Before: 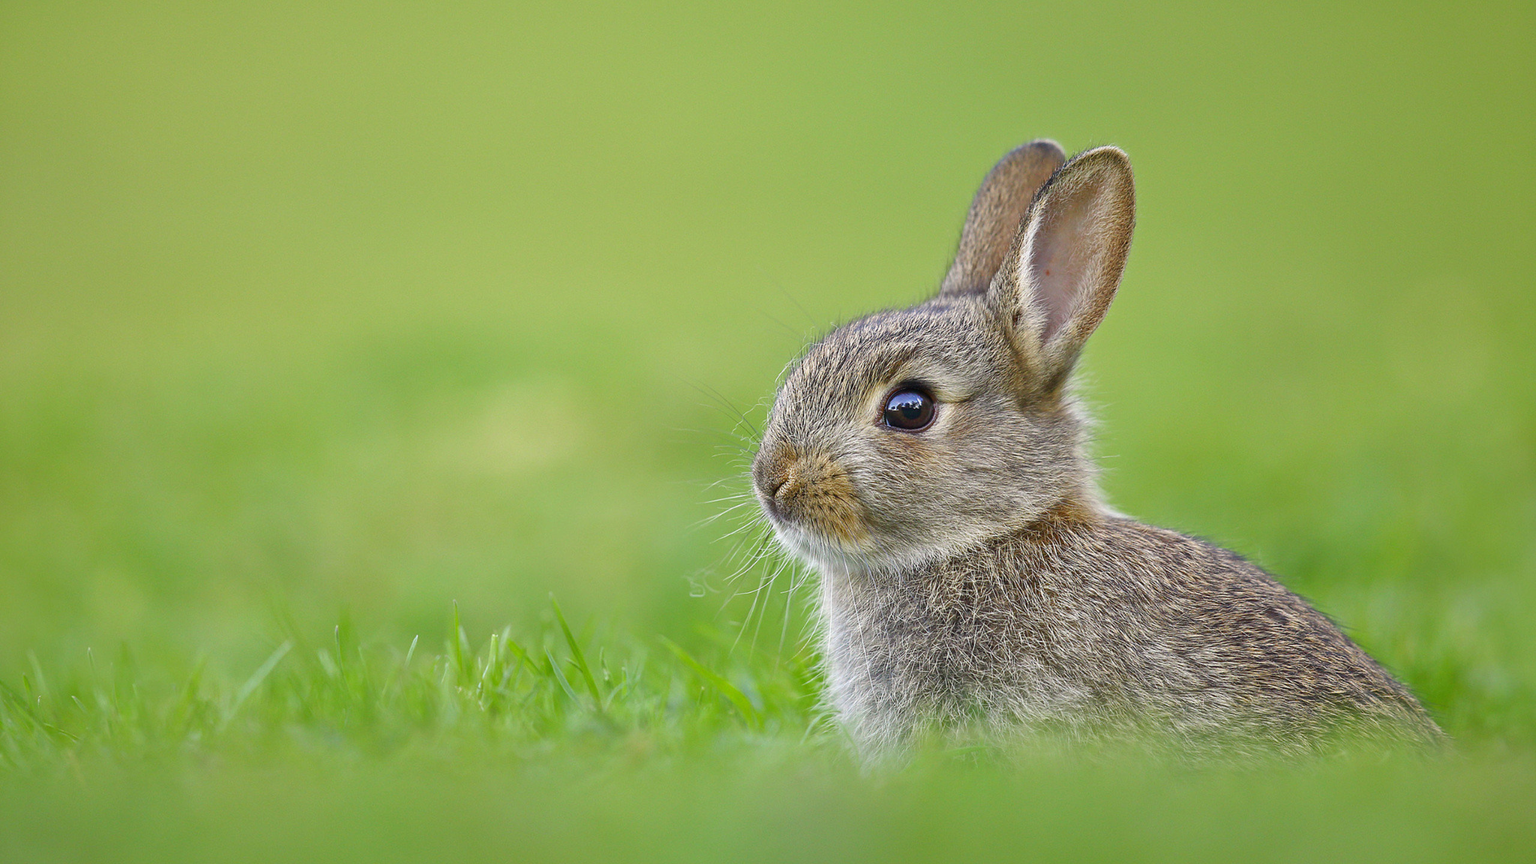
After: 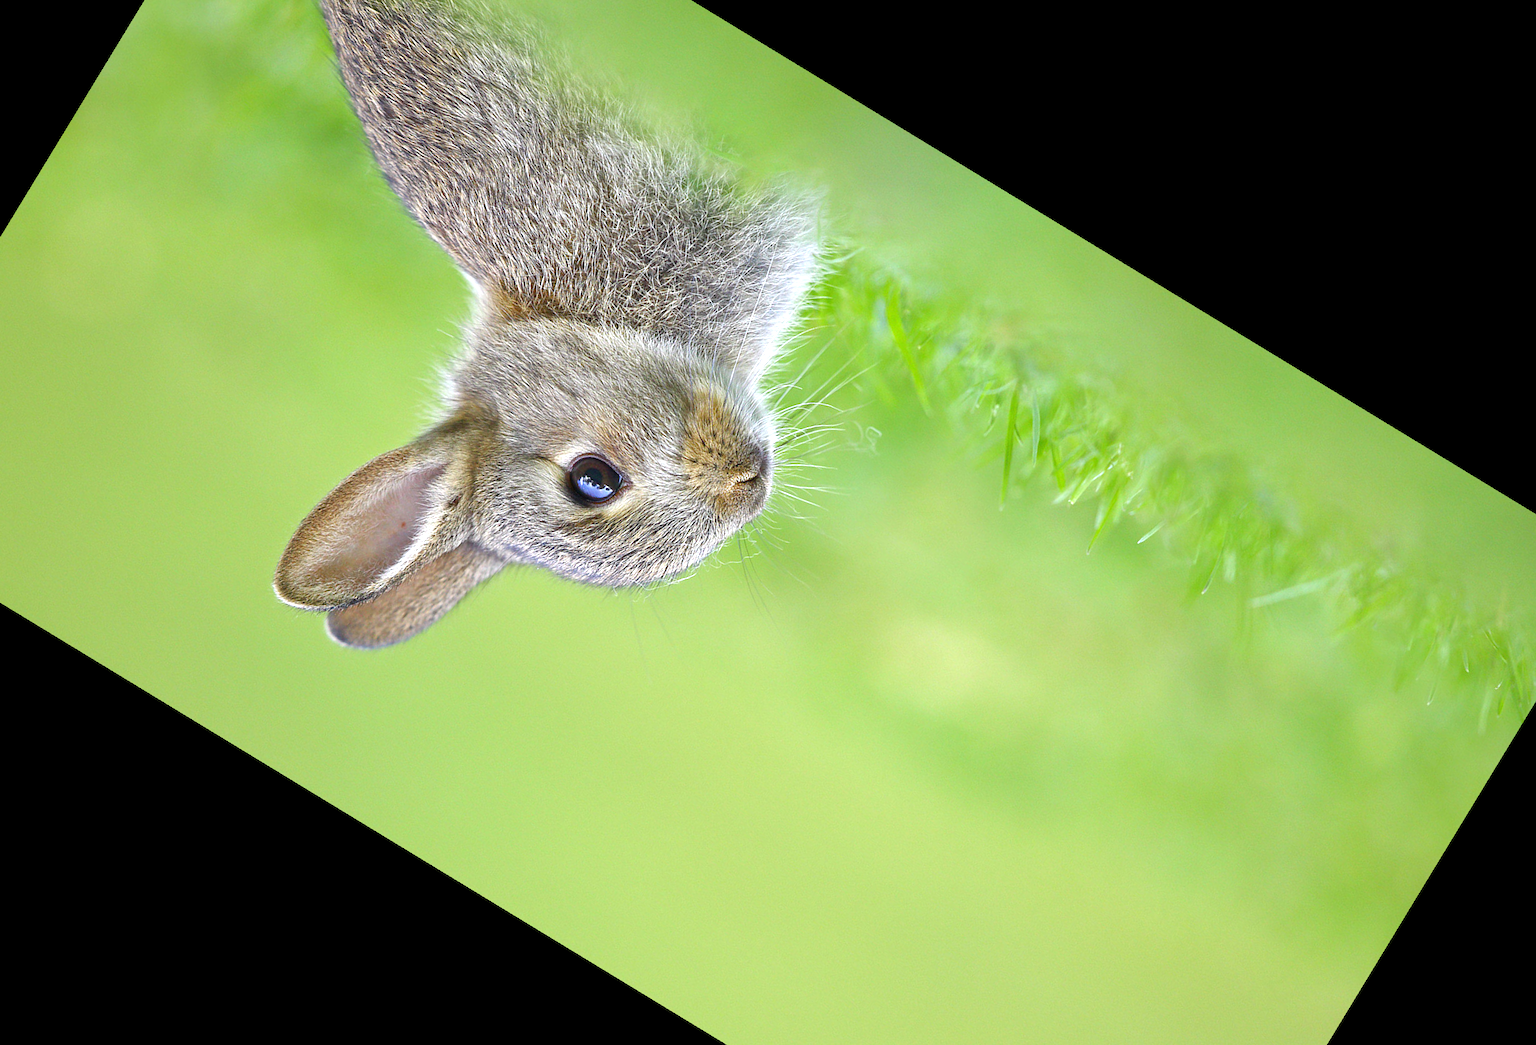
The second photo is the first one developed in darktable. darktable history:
exposure: exposure 0.657 EV, compensate highlight preservation false
crop and rotate: angle 148.68°, left 9.111%, top 15.603%, right 4.588%, bottom 17.041%
white balance: red 0.974, blue 1.044
